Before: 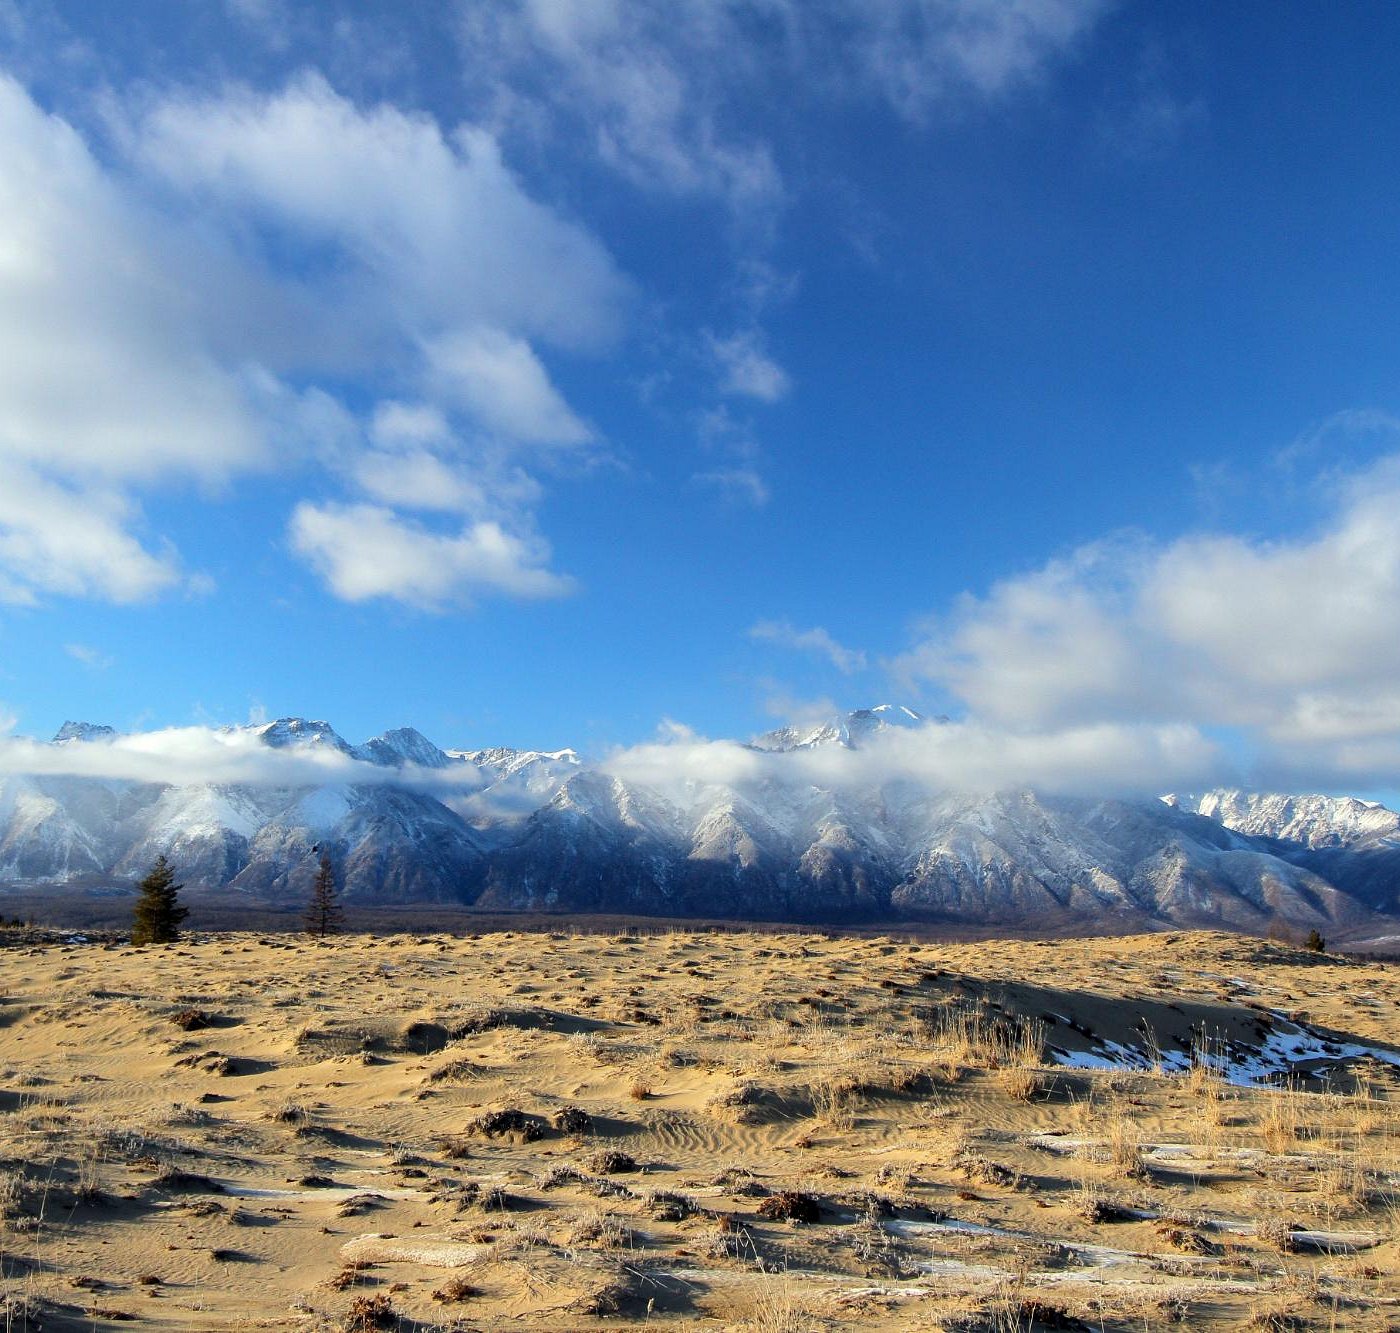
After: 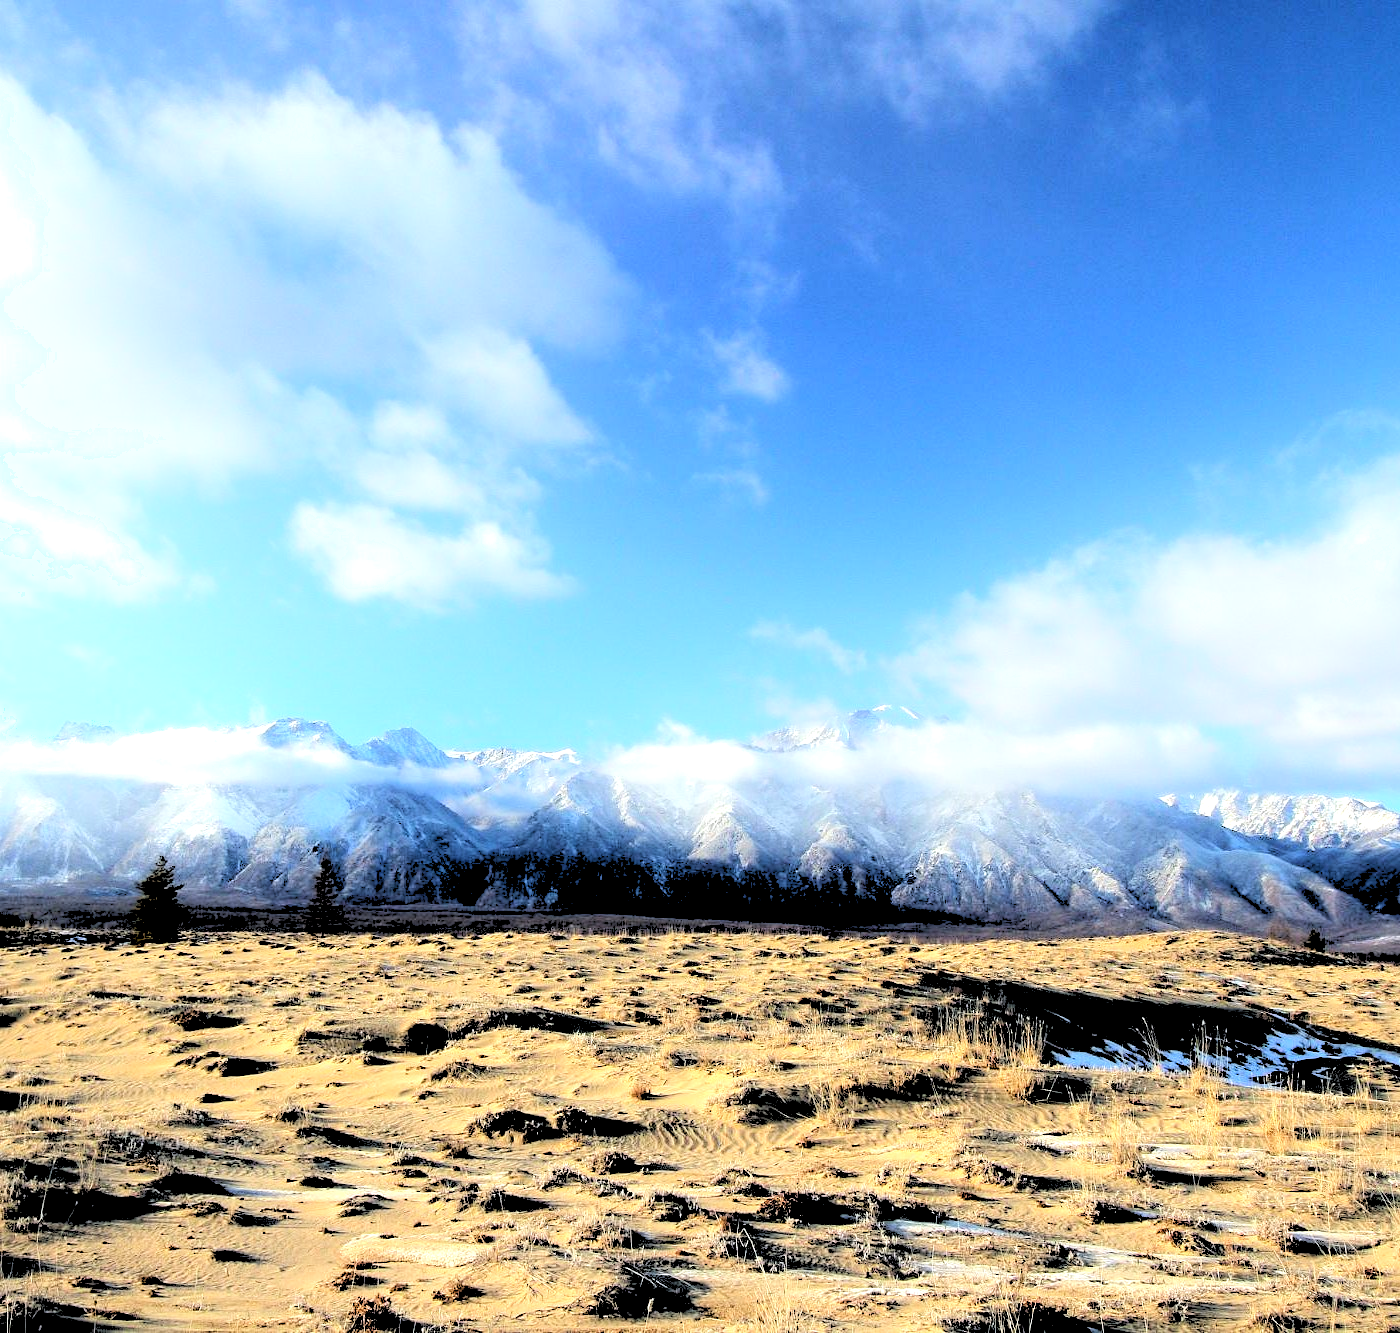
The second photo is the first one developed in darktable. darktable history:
rgb levels: levels [[0.027, 0.429, 0.996], [0, 0.5, 1], [0, 0.5, 1]]
shadows and highlights: shadows -24.28, highlights 49.77, soften with gaussian
tone equalizer: -8 EV -0.75 EV, -7 EV -0.7 EV, -6 EV -0.6 EV, -5 EV -0.4 EV, -3 EV 0.4 EV, -2 EV 0.6 EV, -1 EV 0.7 EV, +0 EV 0.75 EV, edges refinement/feathering 500, mask exposure compensation -1.57 EV, preserve details no
